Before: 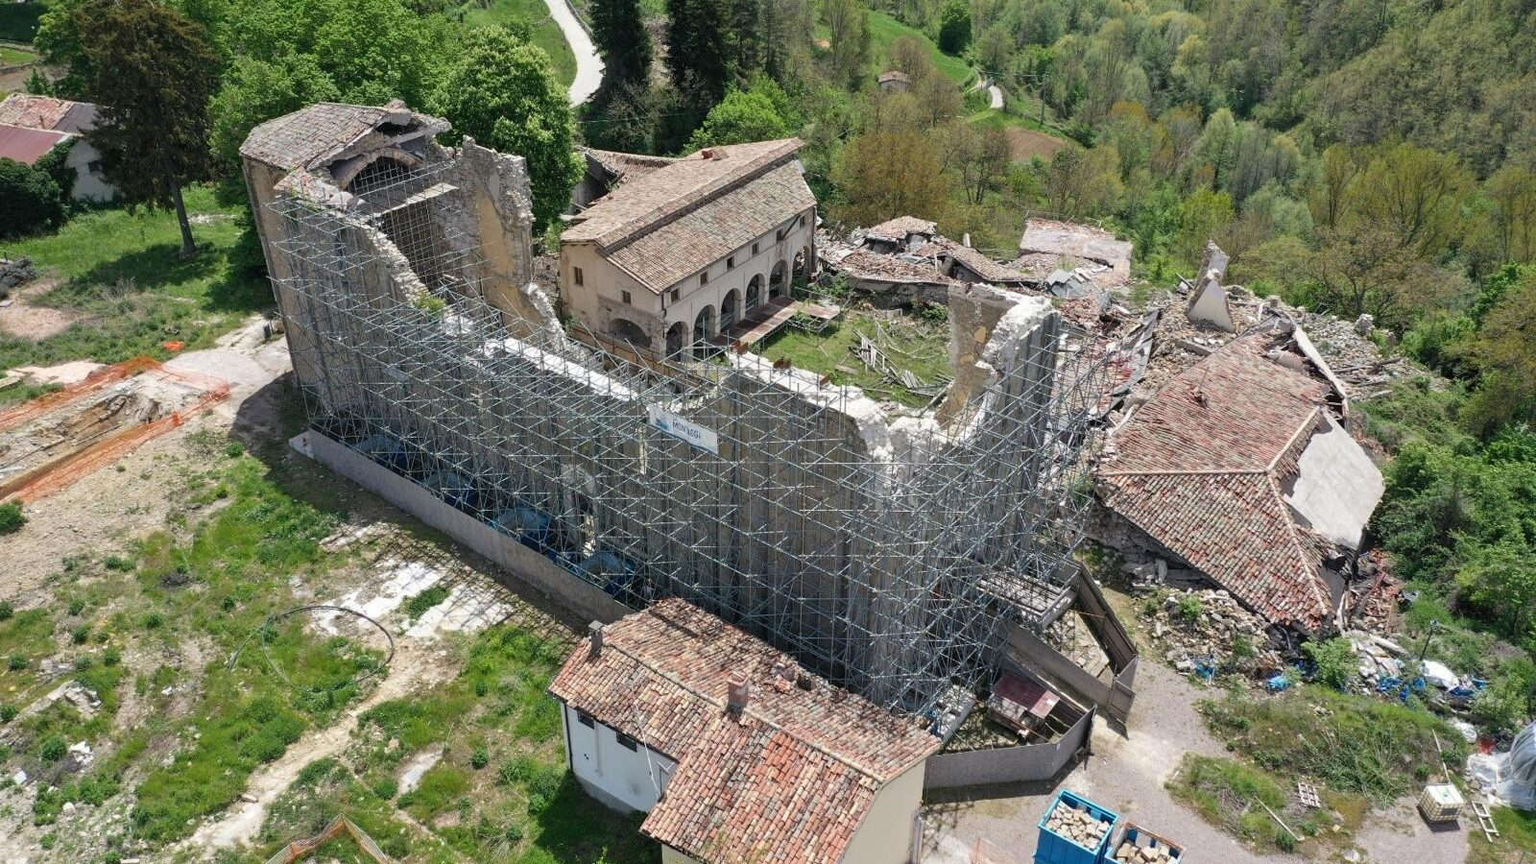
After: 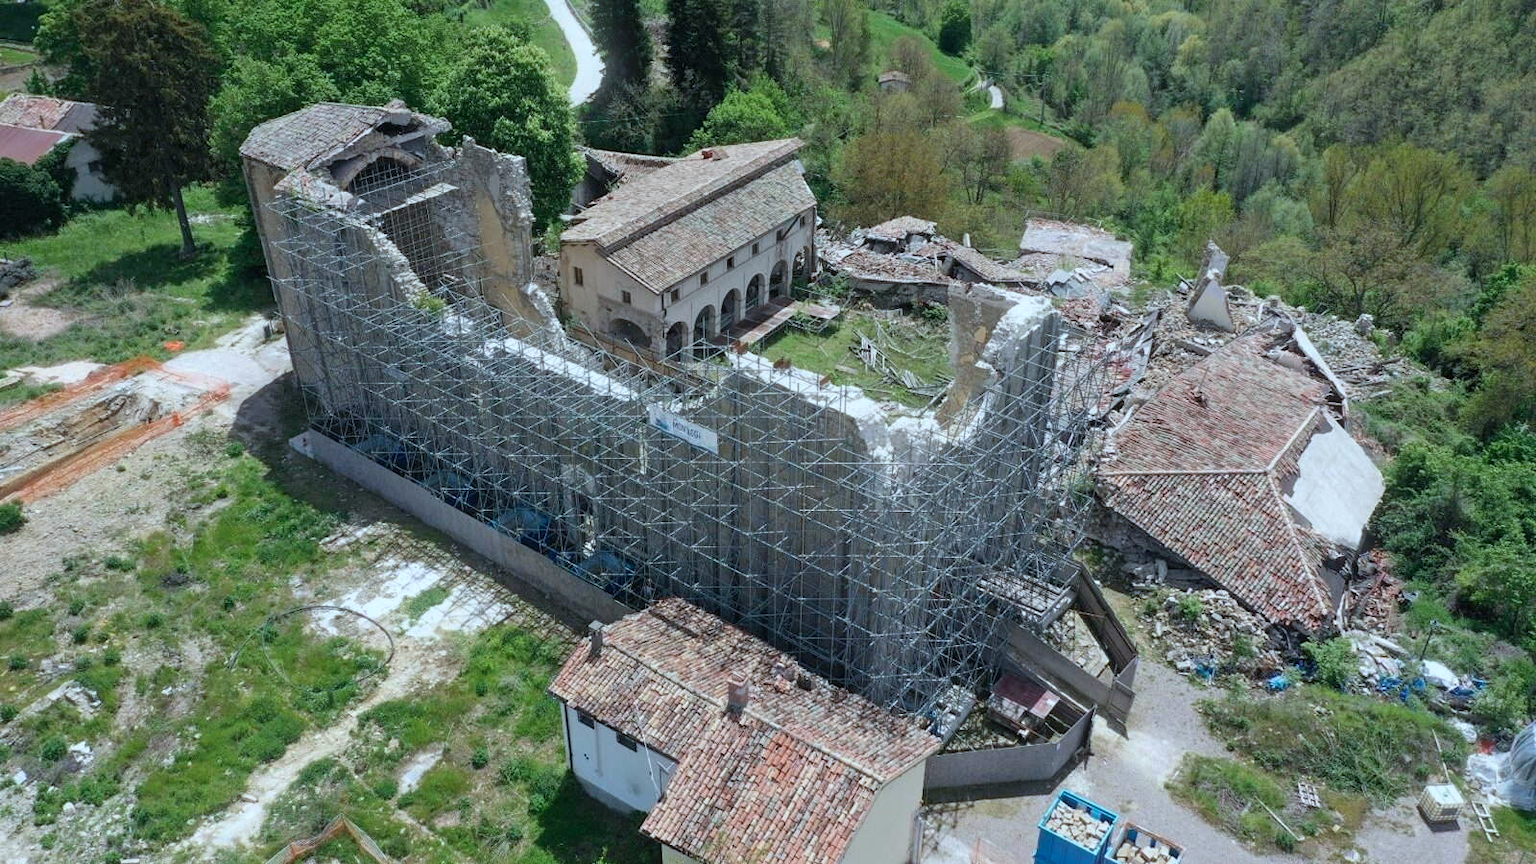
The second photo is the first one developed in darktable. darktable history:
color calibration: illuminant F (fluorescent), F source F9 (Cool White Deluxe 4150 K) – high CRI, x 0.374, y 0.373, temperature 4158.34 K
white balance: red 1, blue 1
bloom: size 5%, threshold 95%, strength 15%
exposure: exposure -0.153 EV, compensate highlight preservation false
